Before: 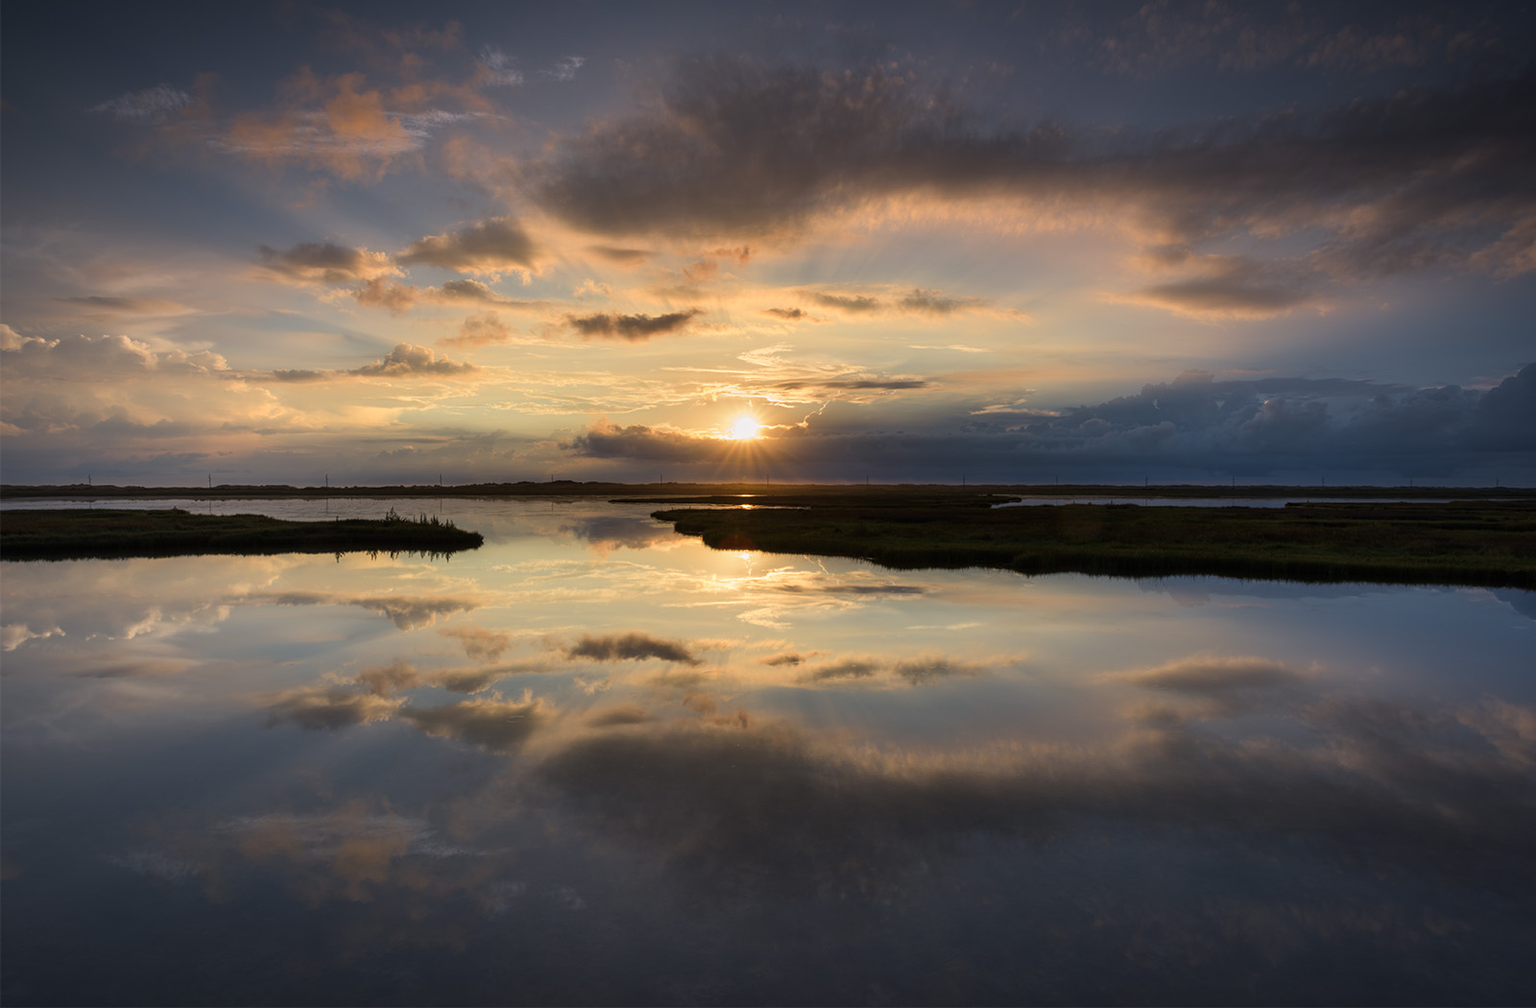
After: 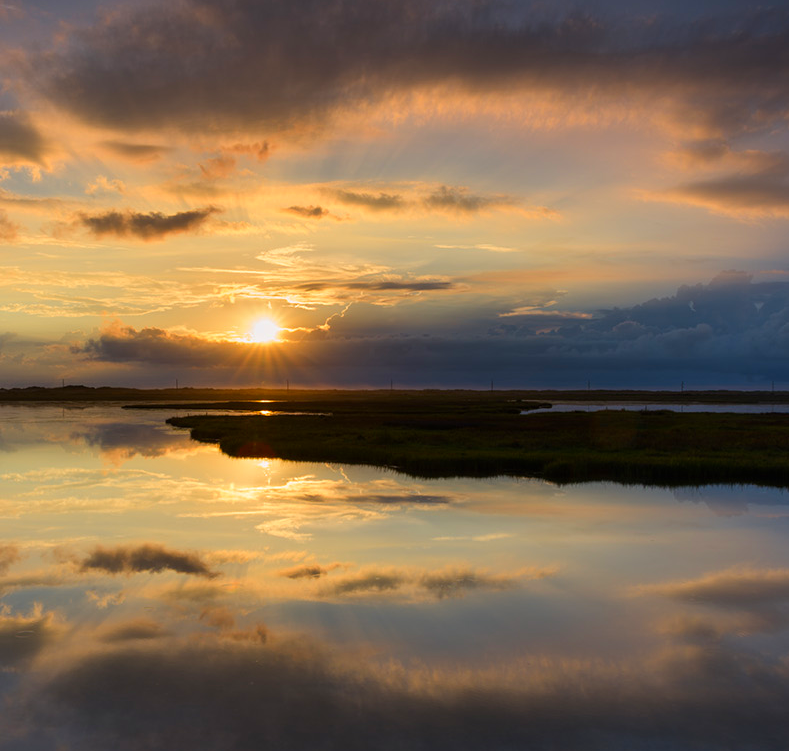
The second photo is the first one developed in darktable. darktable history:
contrast brightness saturation: brightness -0.016, saturation 0.347
crop: left 32.048%, top 10.974%, right 18.61%, bottom 17.416%
